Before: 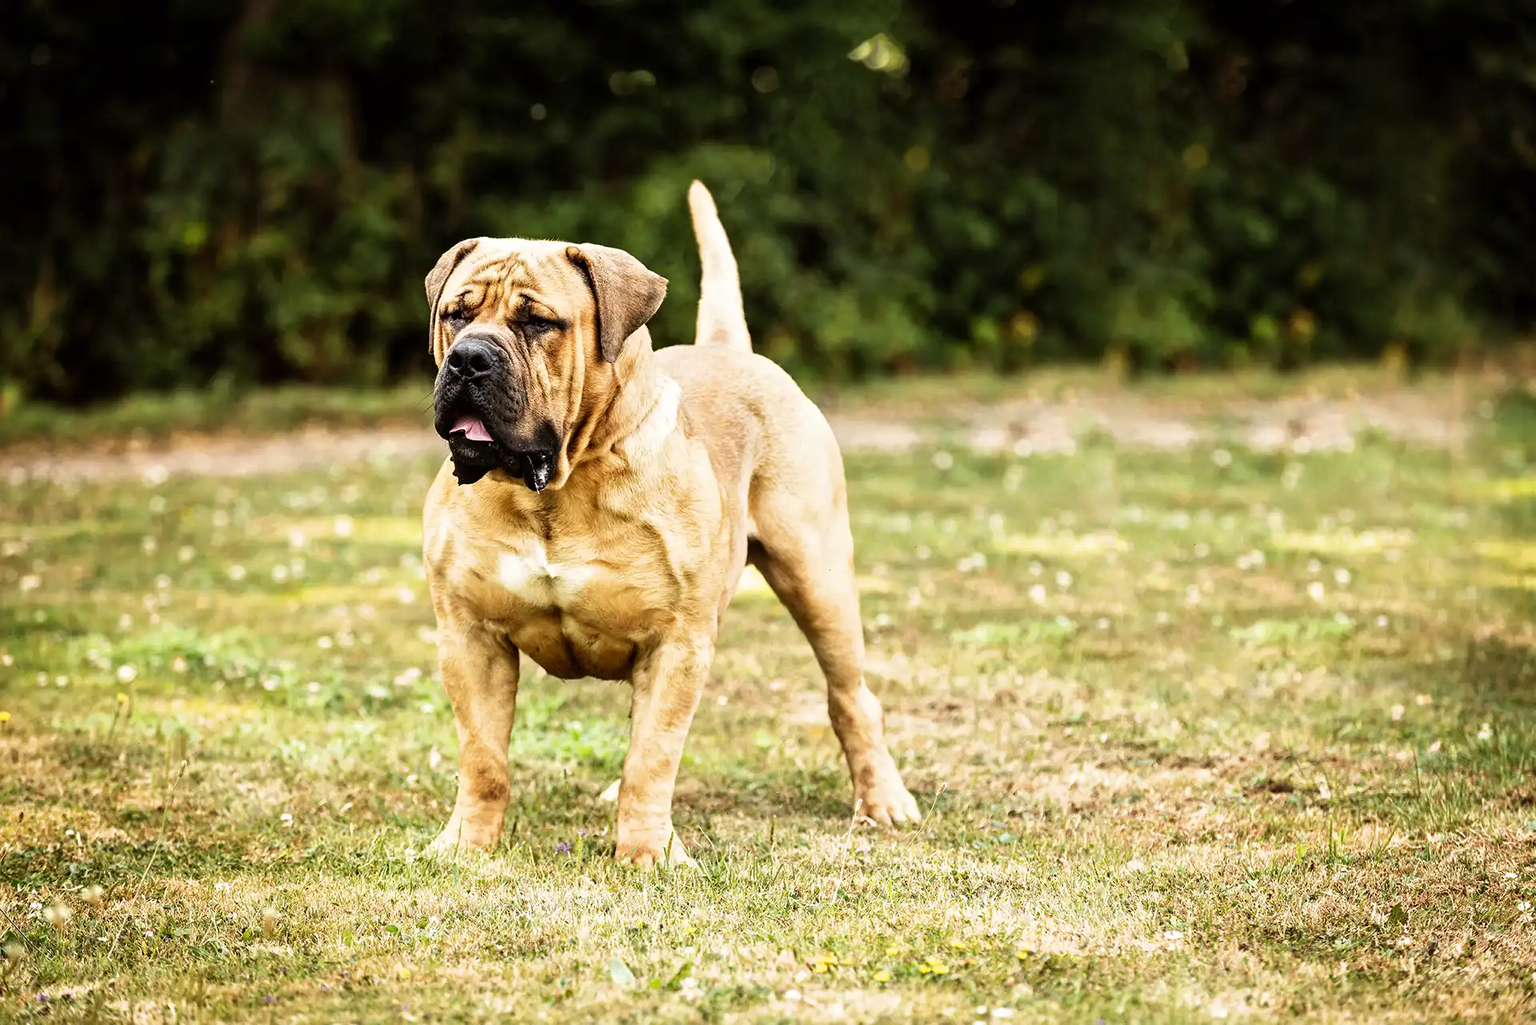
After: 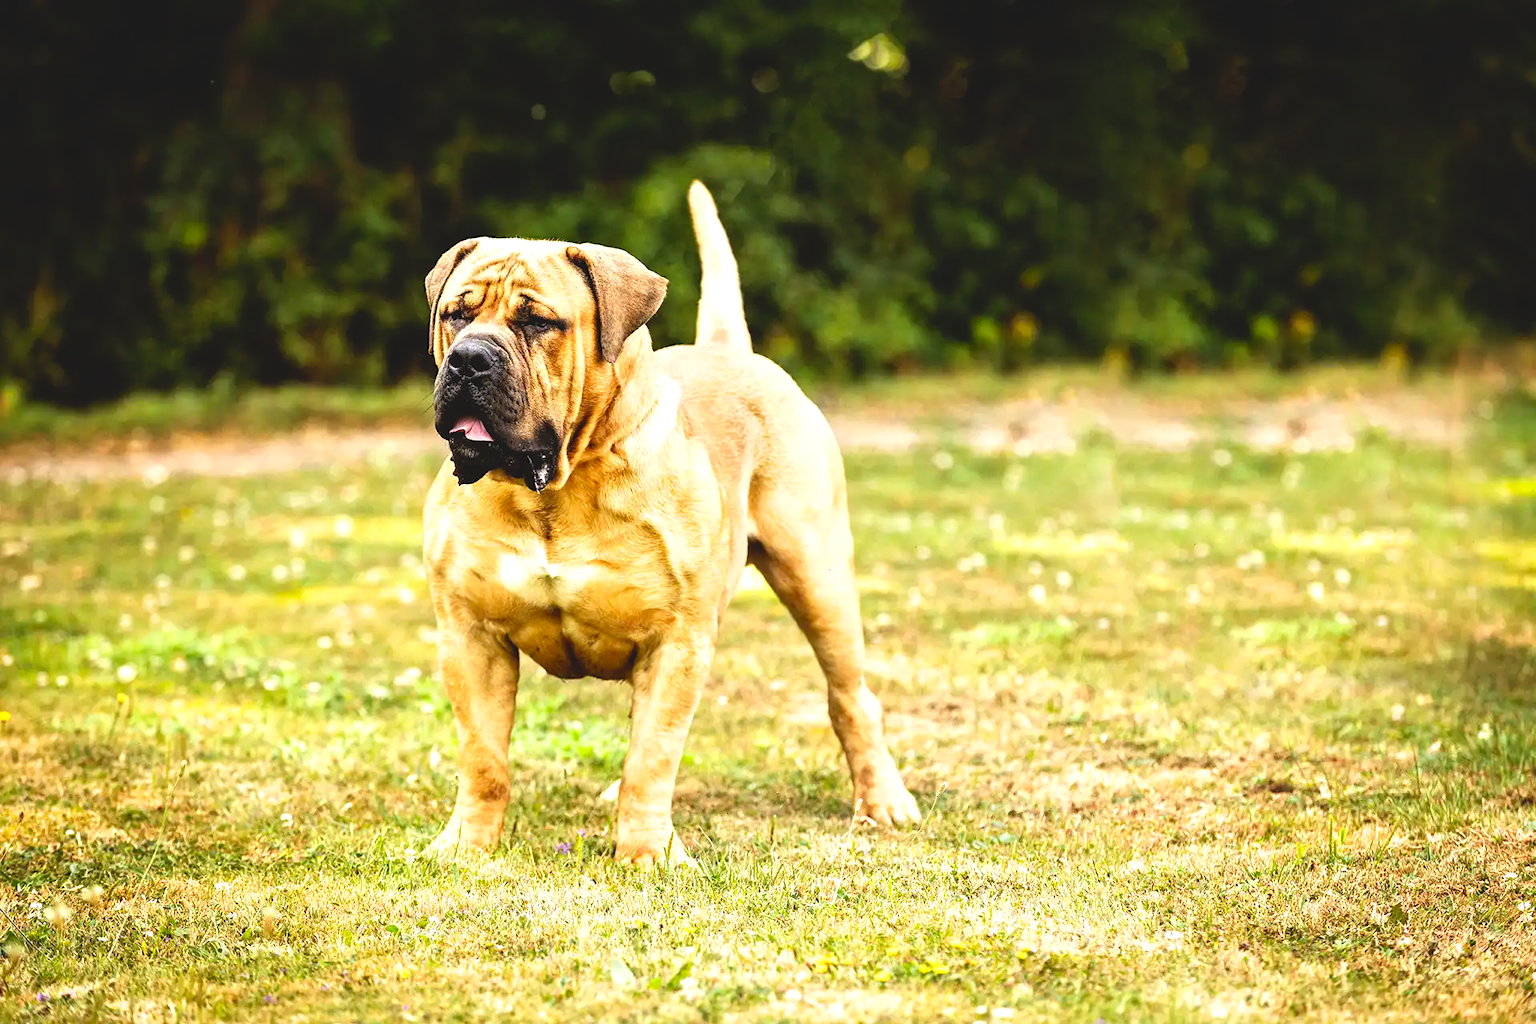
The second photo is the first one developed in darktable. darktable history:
tone equalizer: -8 EV -0.714 EV, -7 EV -0.725 EV, -6 EV -0.633 EV, -5 EV -0.41 EV, -3 EV 0.386 EV, -2 EV 0.6 EV, -1 EV 0.687 EV, +0 EV 0.73 EV
contrast brightness saturation: contrast -0.196, saturation 0.185
